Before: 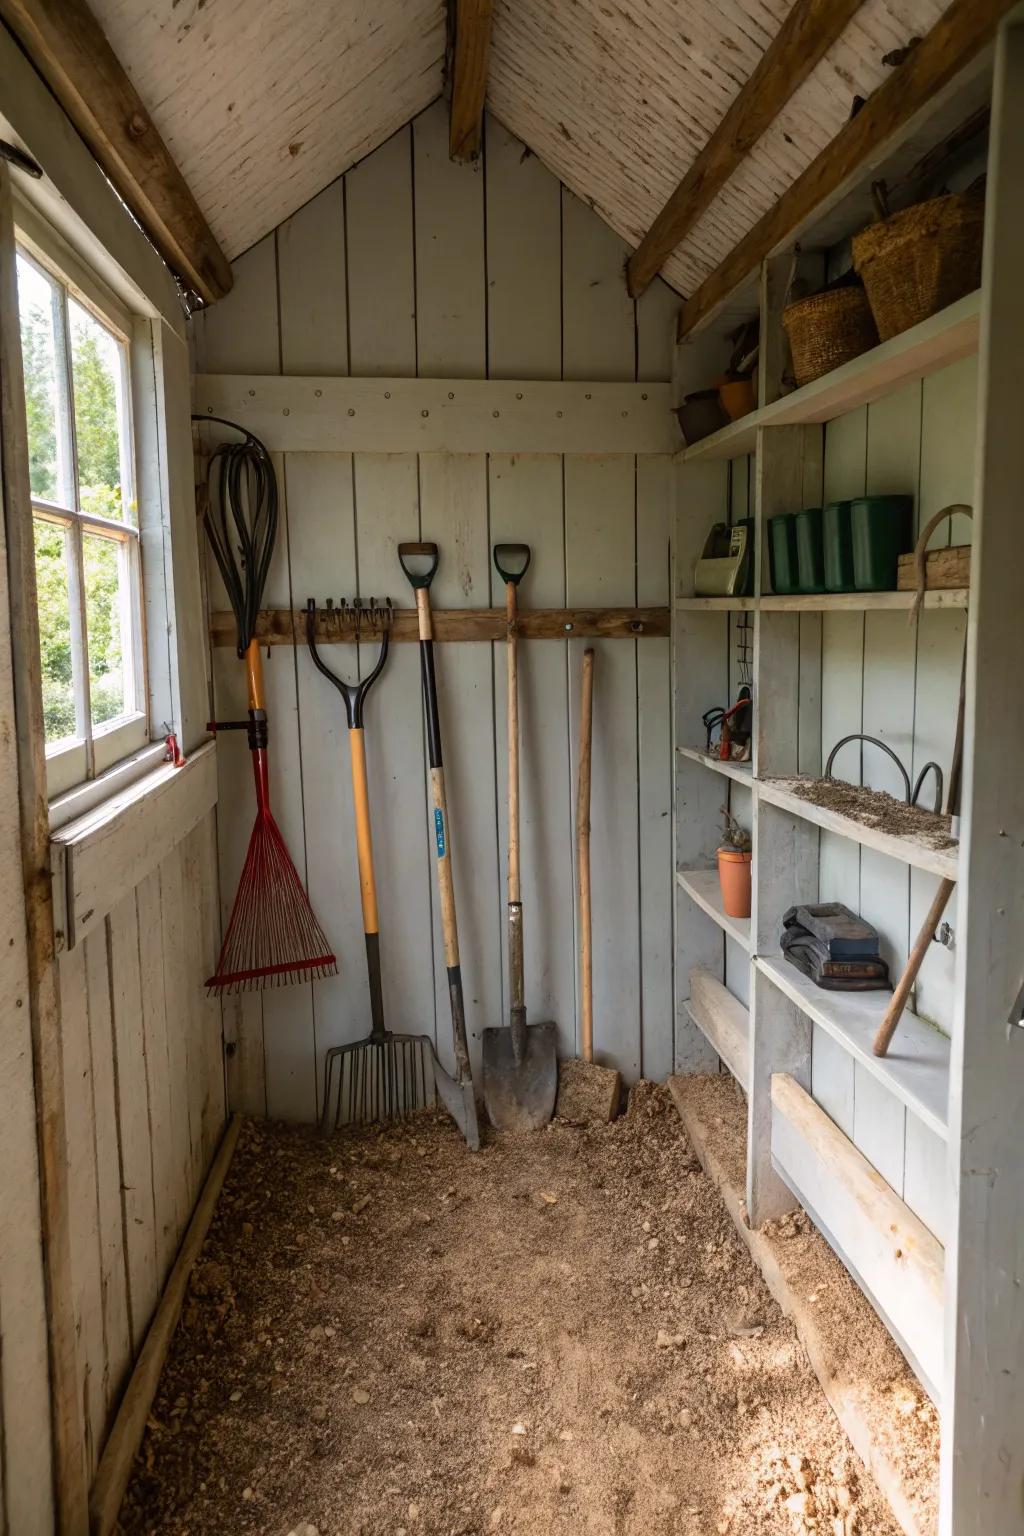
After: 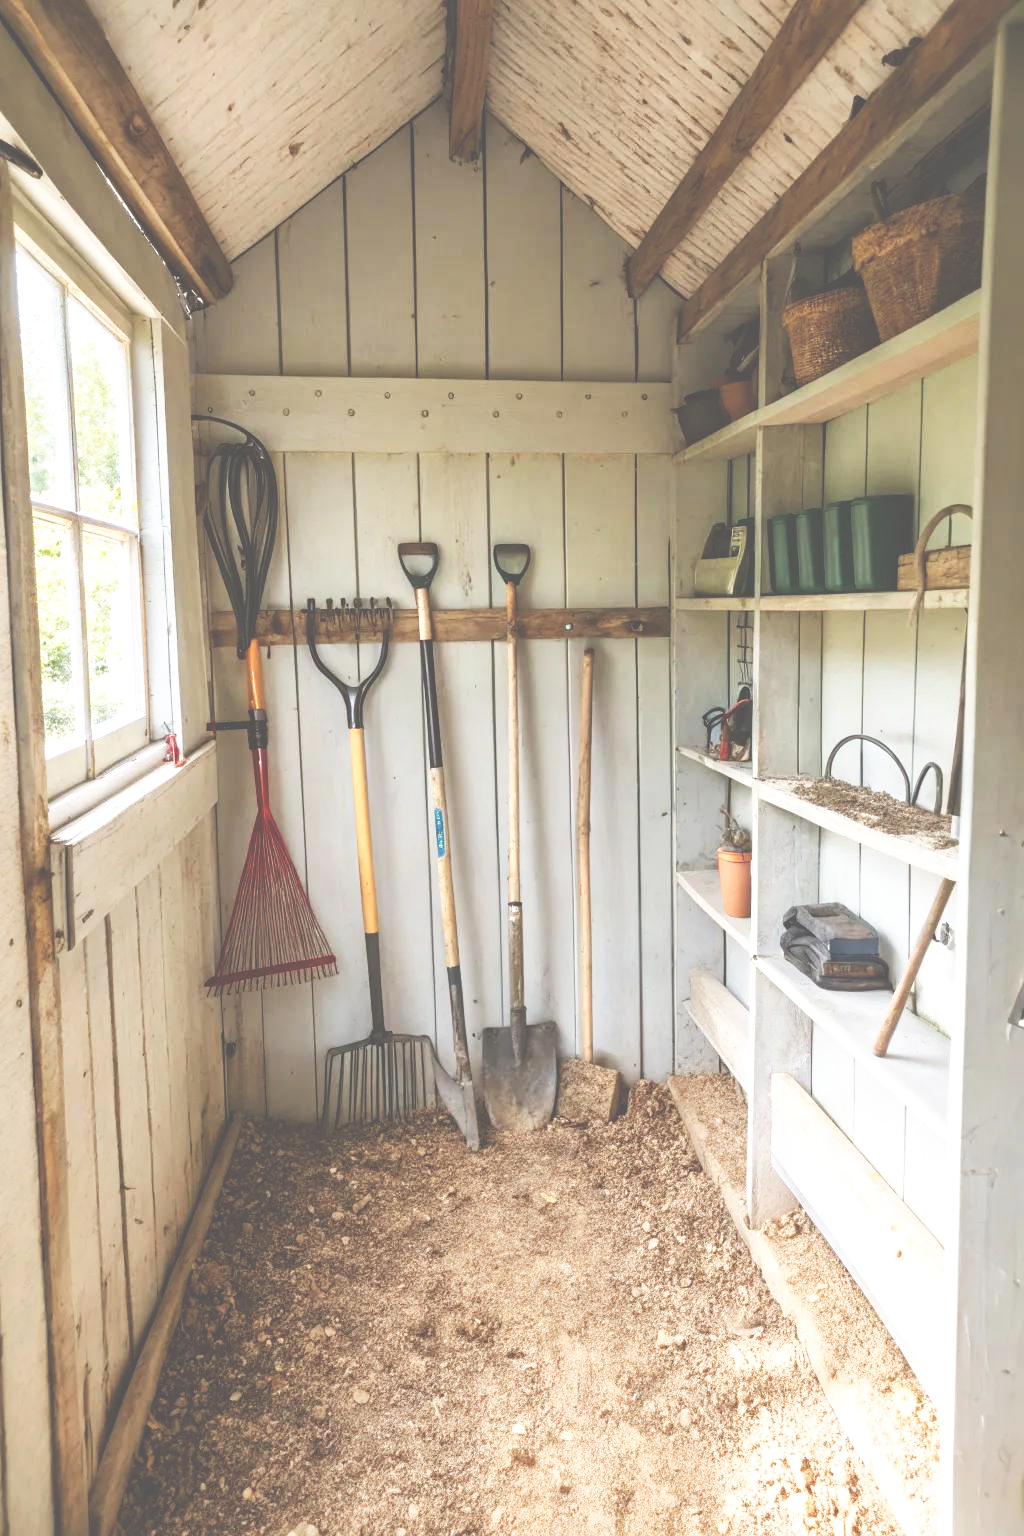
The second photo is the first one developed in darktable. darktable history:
base curve: curves: ch0 [(0, 0) (0.007, 0.004) (0.027, 0.03) (0.046, 0.07) (0.207, 0.54) (0.442, 0.872) (0.673, 0.972) (1, 1)], preserve colors none
exposure: black level correction -0.061, exposure -0.049 EV, compensate highlight preservation false
local contrast: mode bilateral grid, contrast 20, coarseness 49, detail 120%, midtone range 0.2
